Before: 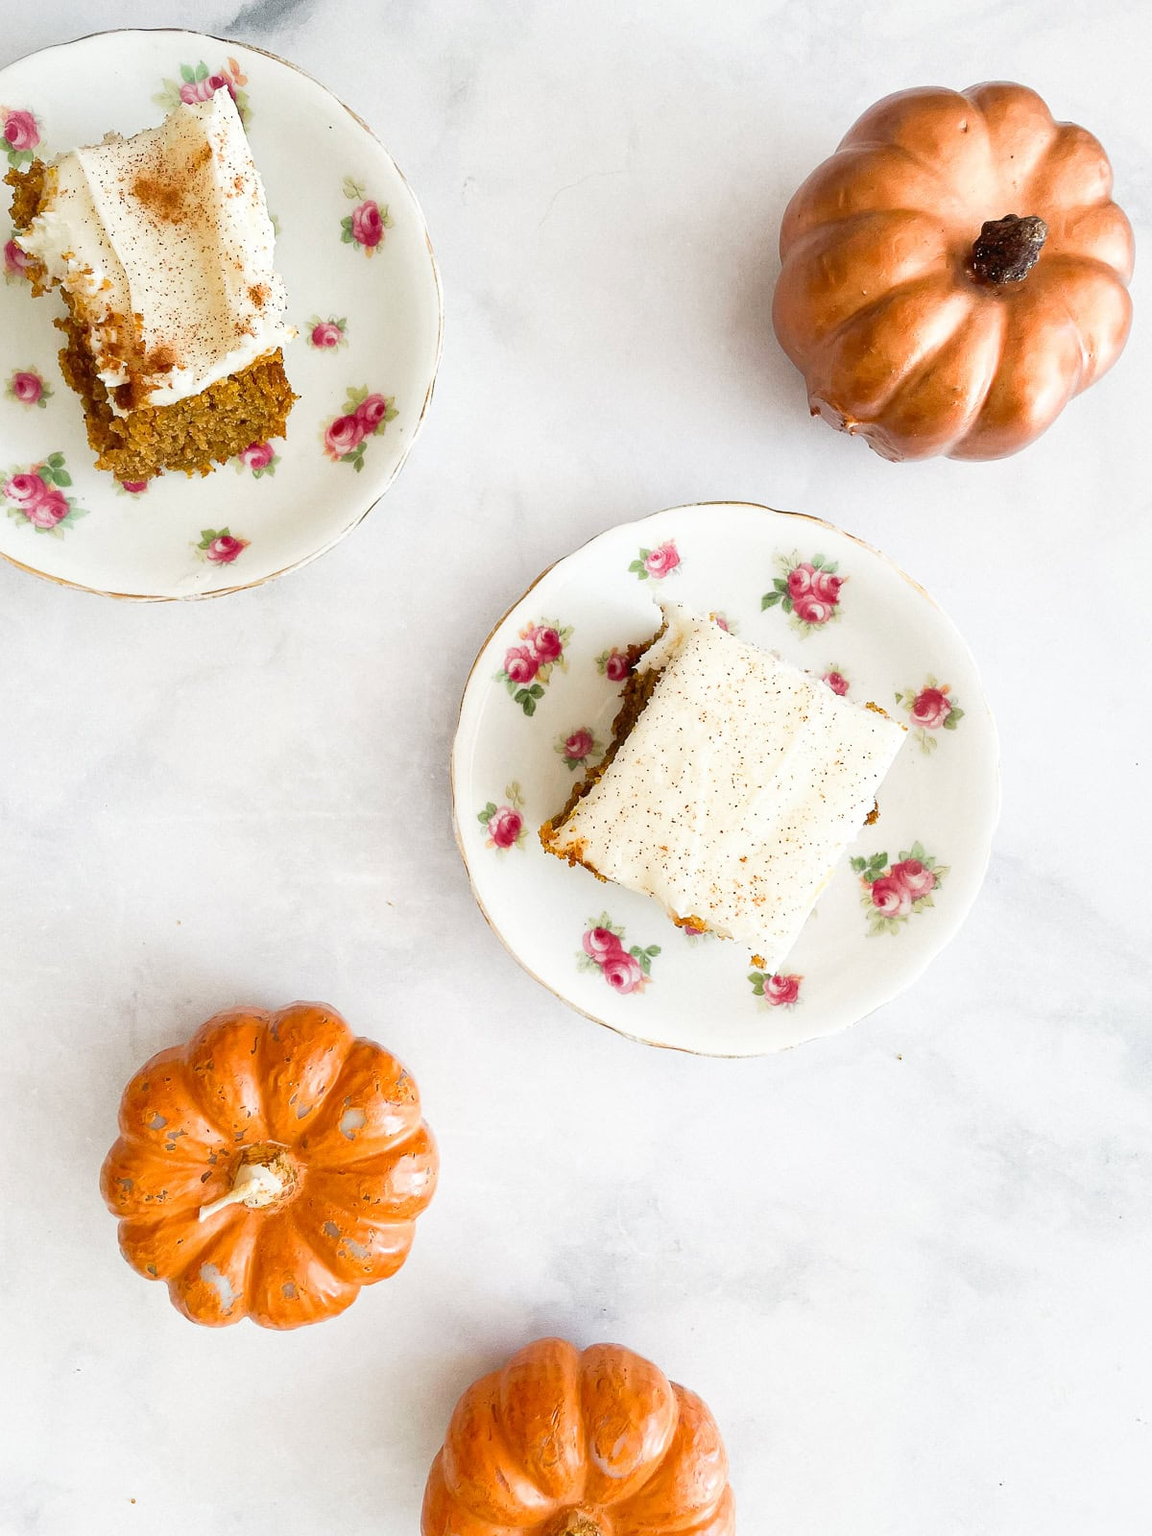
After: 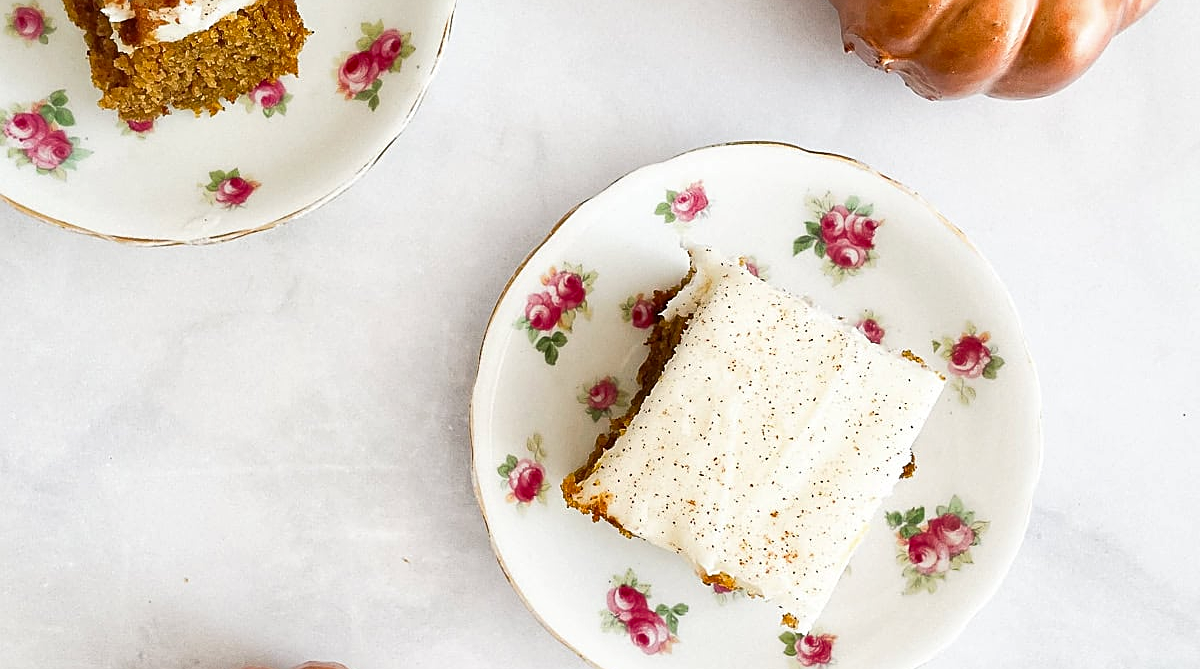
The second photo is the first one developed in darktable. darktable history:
shadows and highlights: shadows 37.27, highlights -28.18, soften with gaussian
crop and rotate: top 23.84%, bottom 34.294%
sharpen: on, module defaults
